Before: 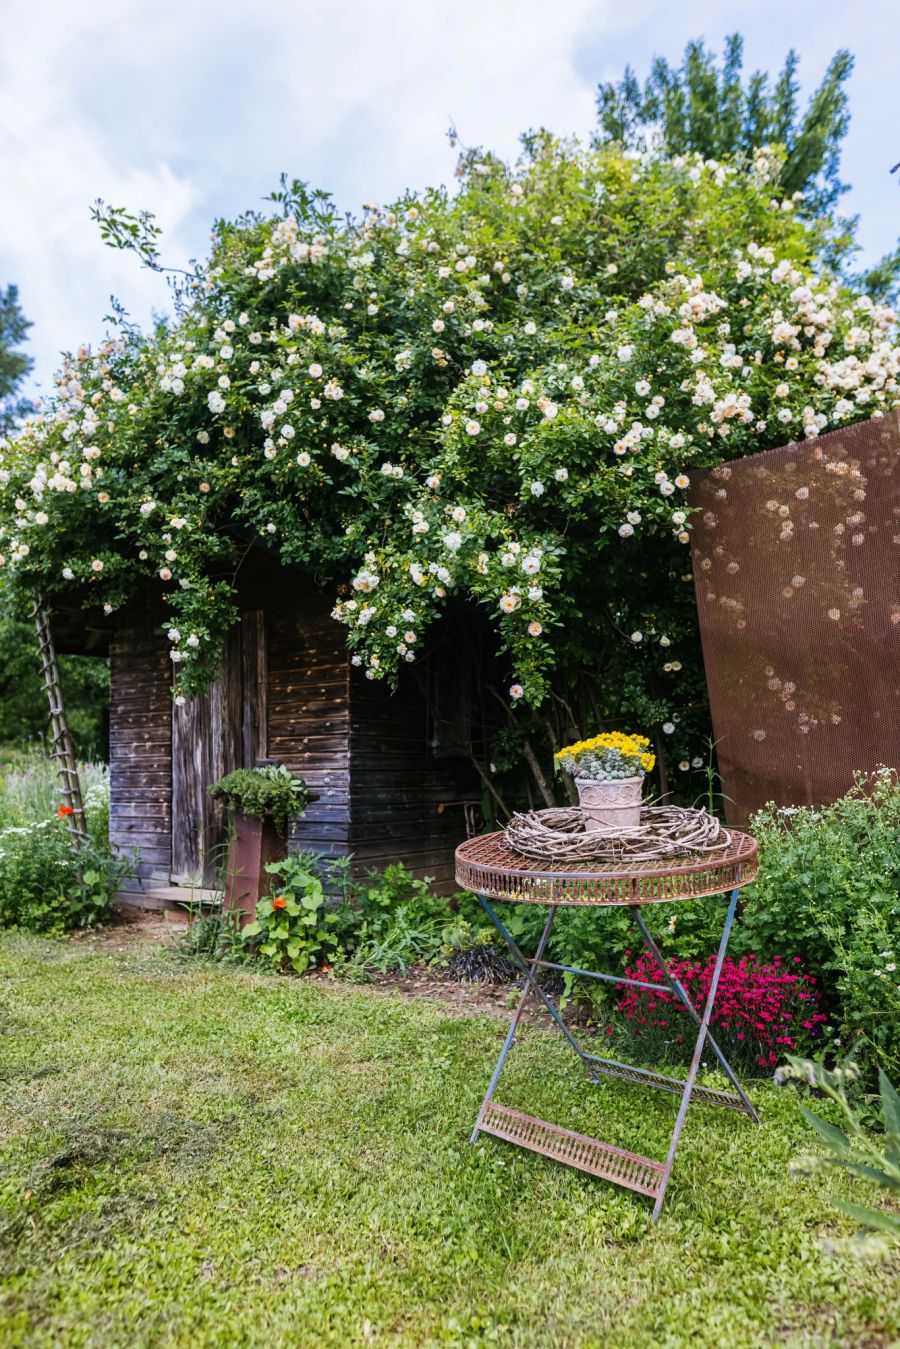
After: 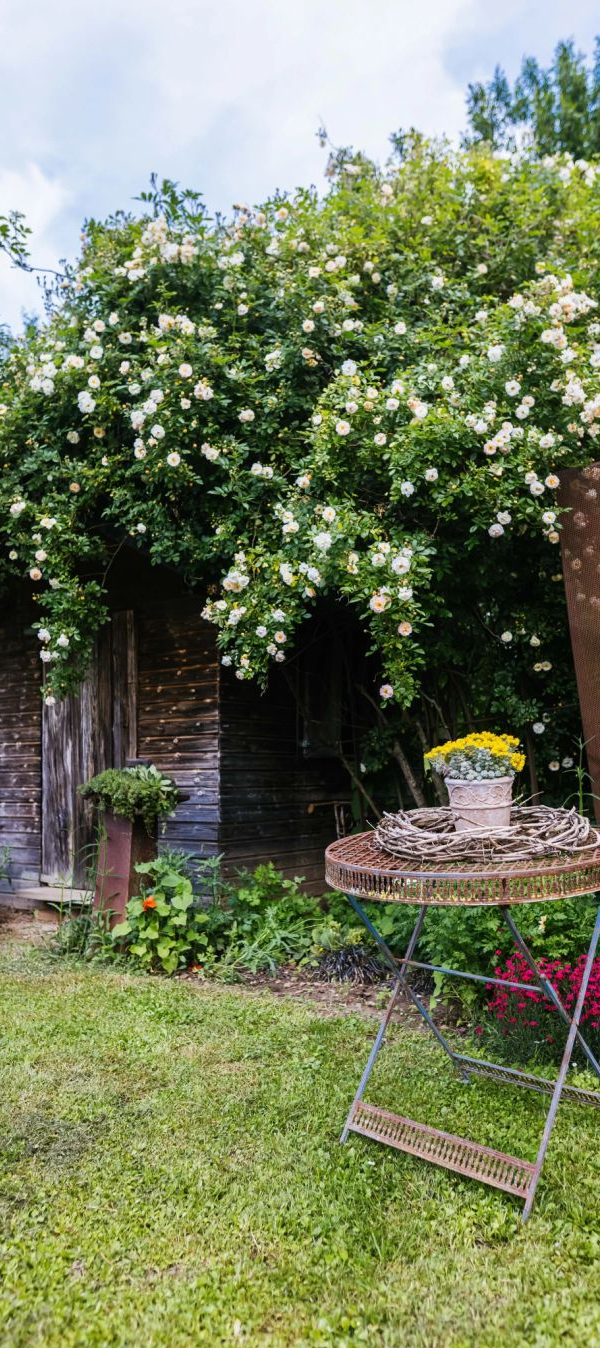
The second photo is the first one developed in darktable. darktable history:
crop and rotate: left 14.465%, right 18.774%
